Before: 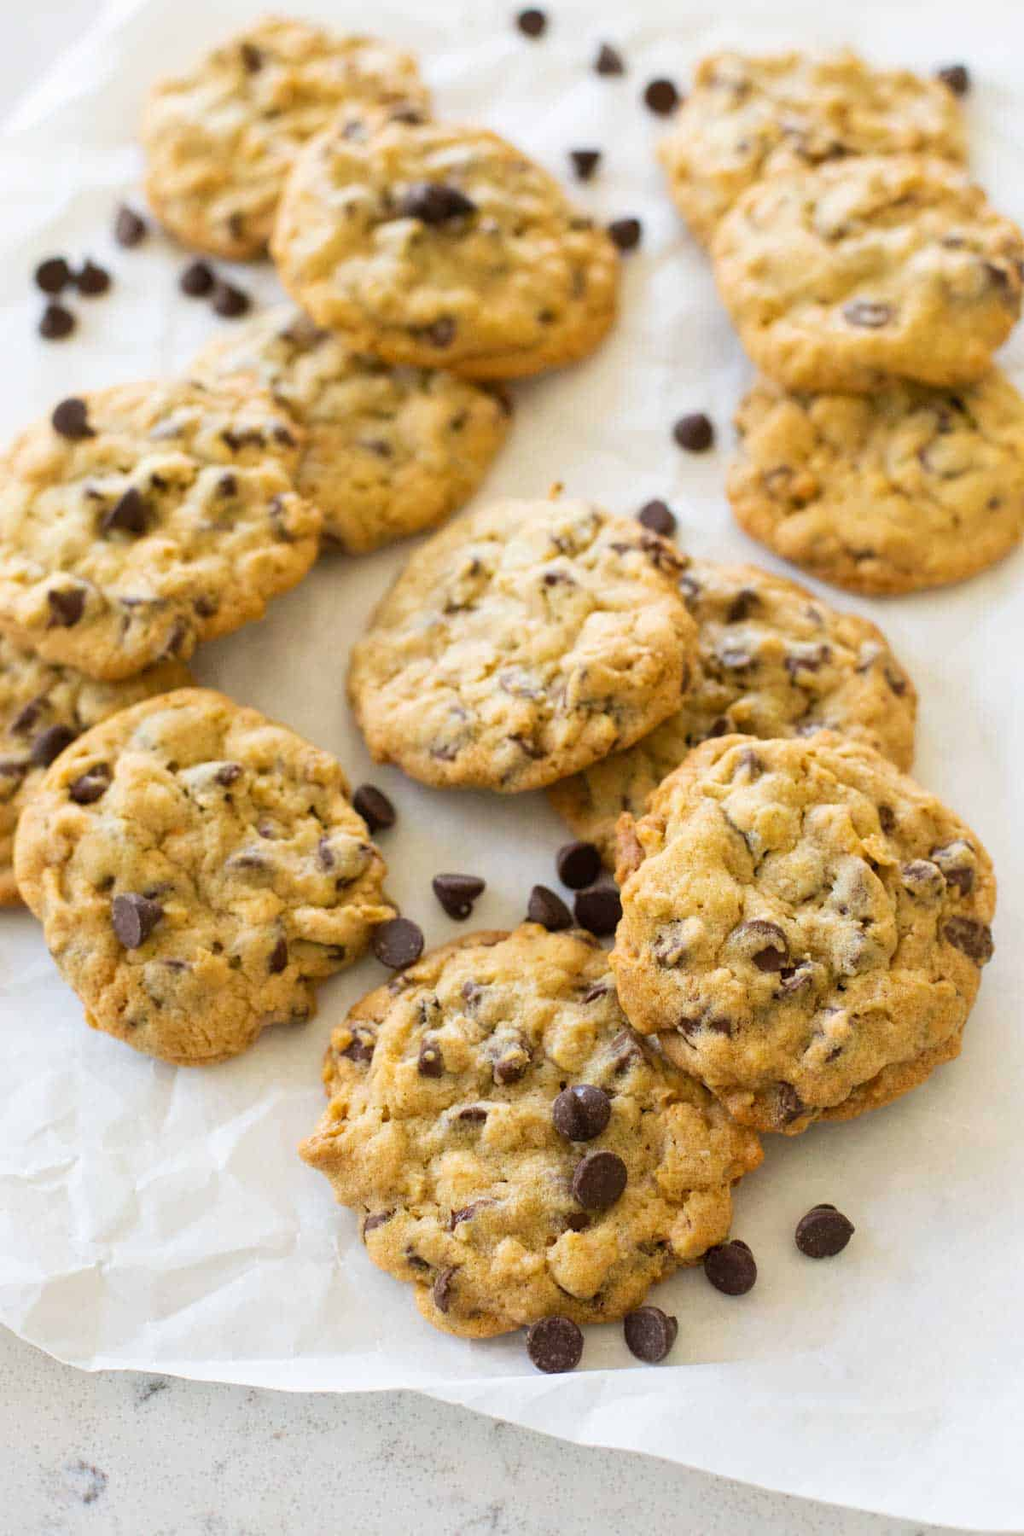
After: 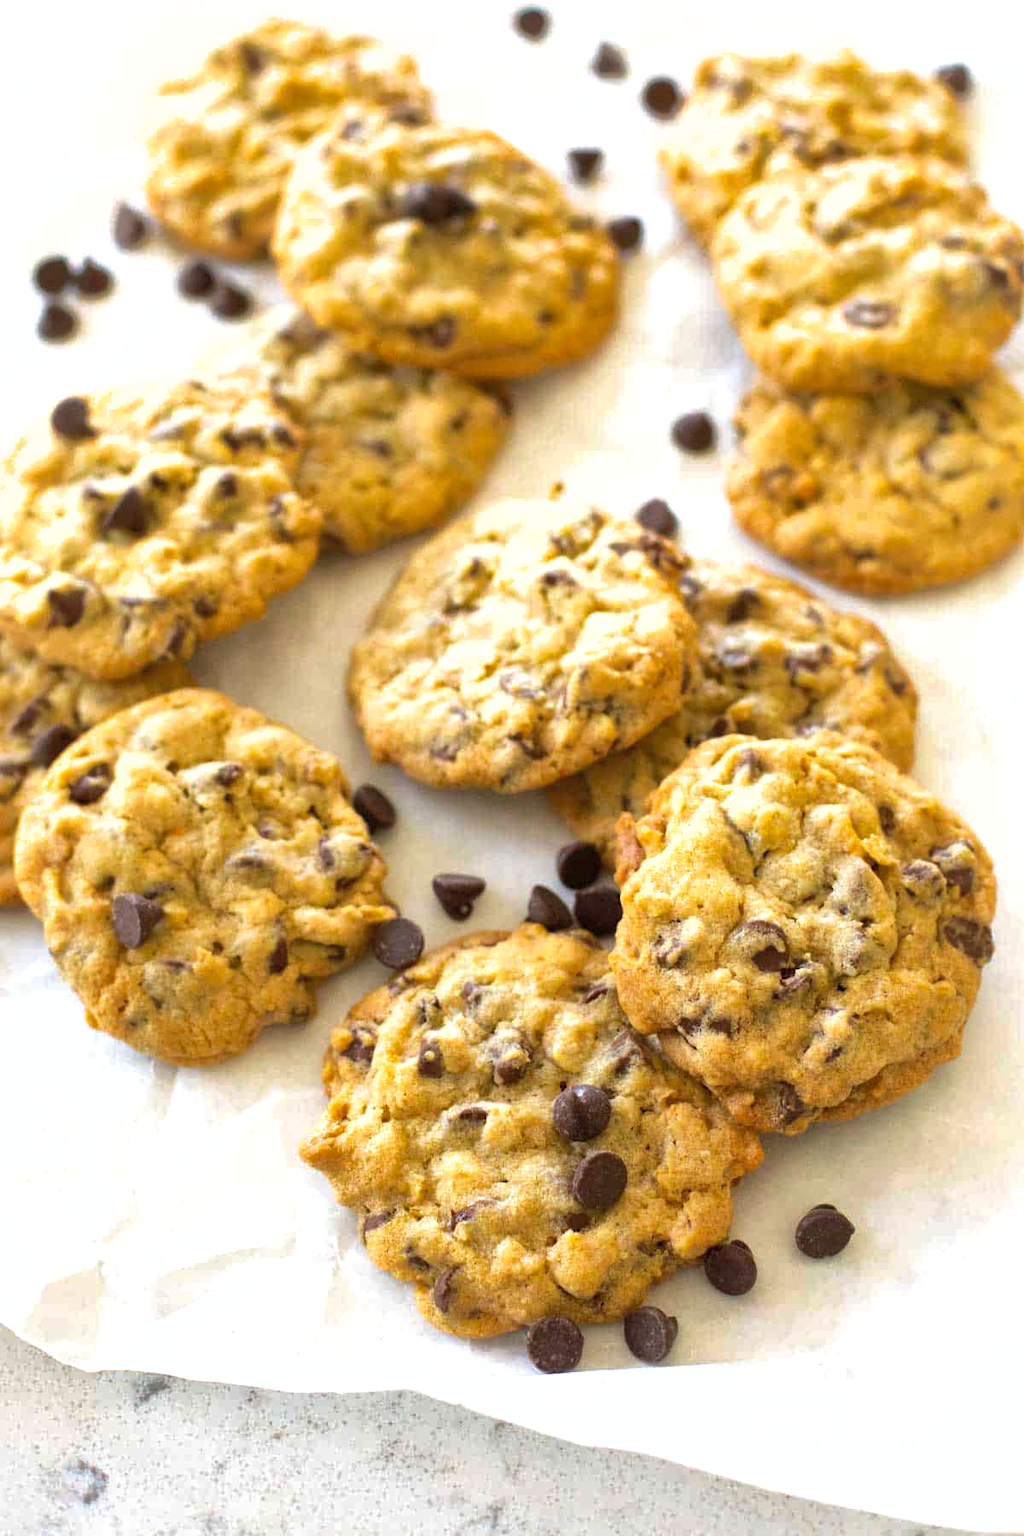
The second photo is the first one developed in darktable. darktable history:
tone equalizer: -8 EV -0.451 EV, -7 EV -0.366 EV, -6 EV -0.366 EV, -5 EV -0.207 EV, -3 EV 0.236 EV, -2 EV 0.347 EV, -1 EV 0.368 EV, +0 EV 0.436 EV, edges refinement/feathering 500, mask exposure compensation -1.57 EV, preserve details no
exposure: exposure 0.127 EV, compensate highlight preservation false
shadows and highlights: on, module defaults
